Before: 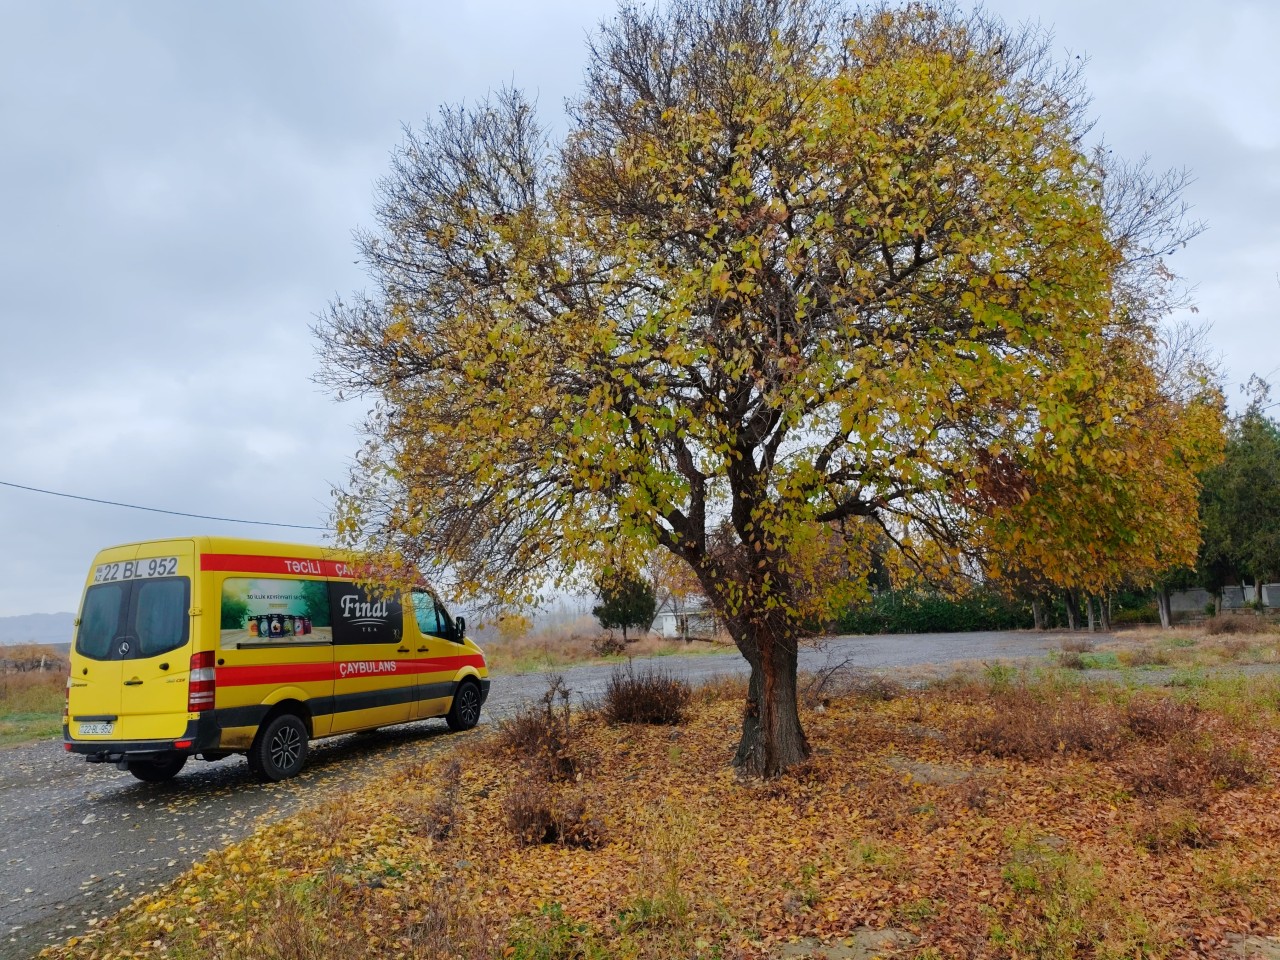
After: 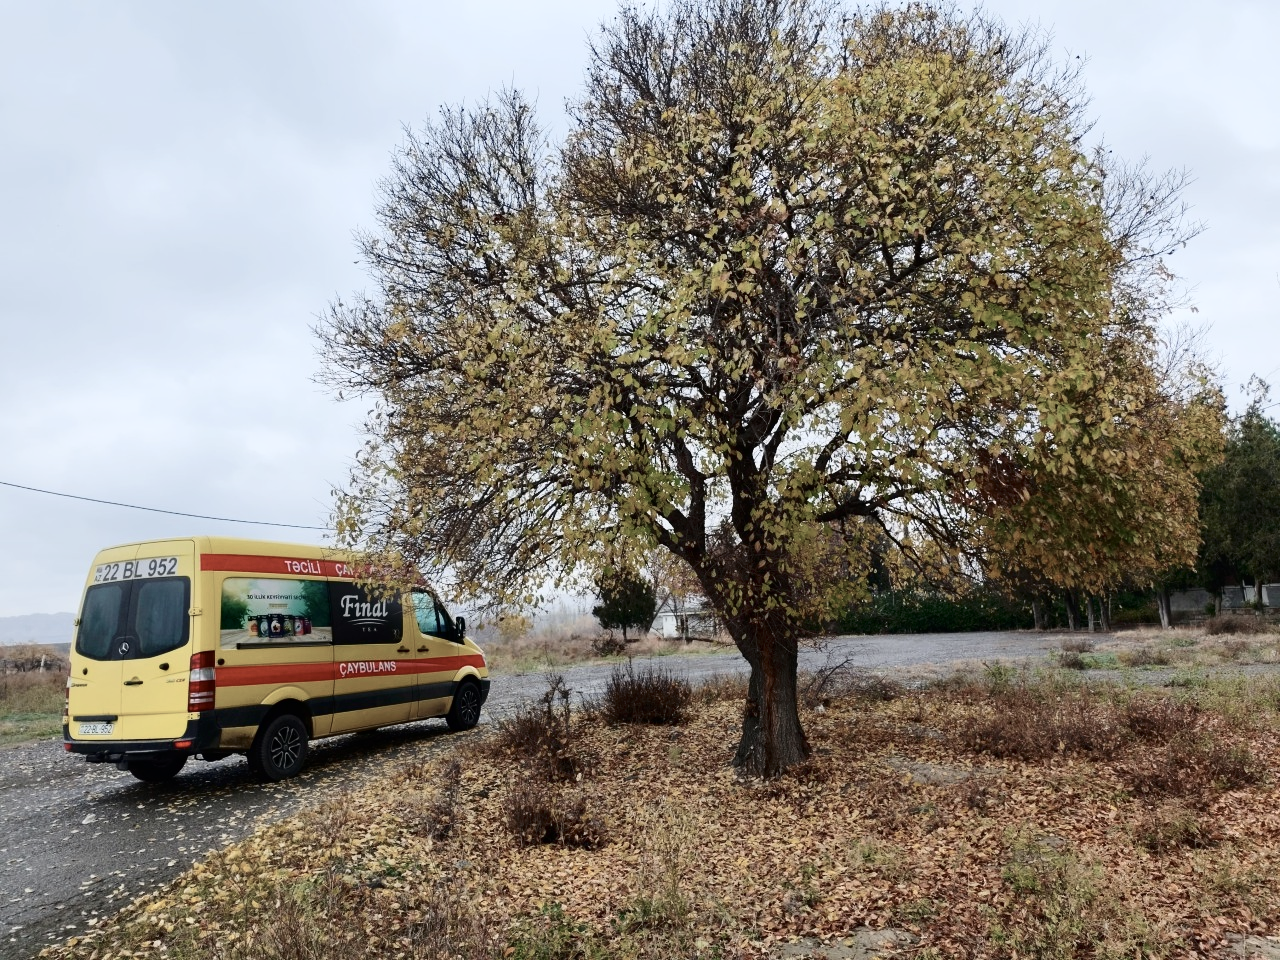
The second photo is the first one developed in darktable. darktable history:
contrast brightness saturation: contrast 0.284
color zones: curves: ch0 [(0, 0.559) (0.153, 0.551) (0.229, 0.5) (0.429, 0.5) (0.571, 0.5) (0.714, 0.5) (0.857, 0.5) (1, 0.559)]; ch1 [(0, 0.417) (0.112, 0.336) (0.213, 0.26) (0.429, 0.34) (0.571, 0.35) (0.683, 0.331) (0.857, 0.344) (1, 0.417)]
